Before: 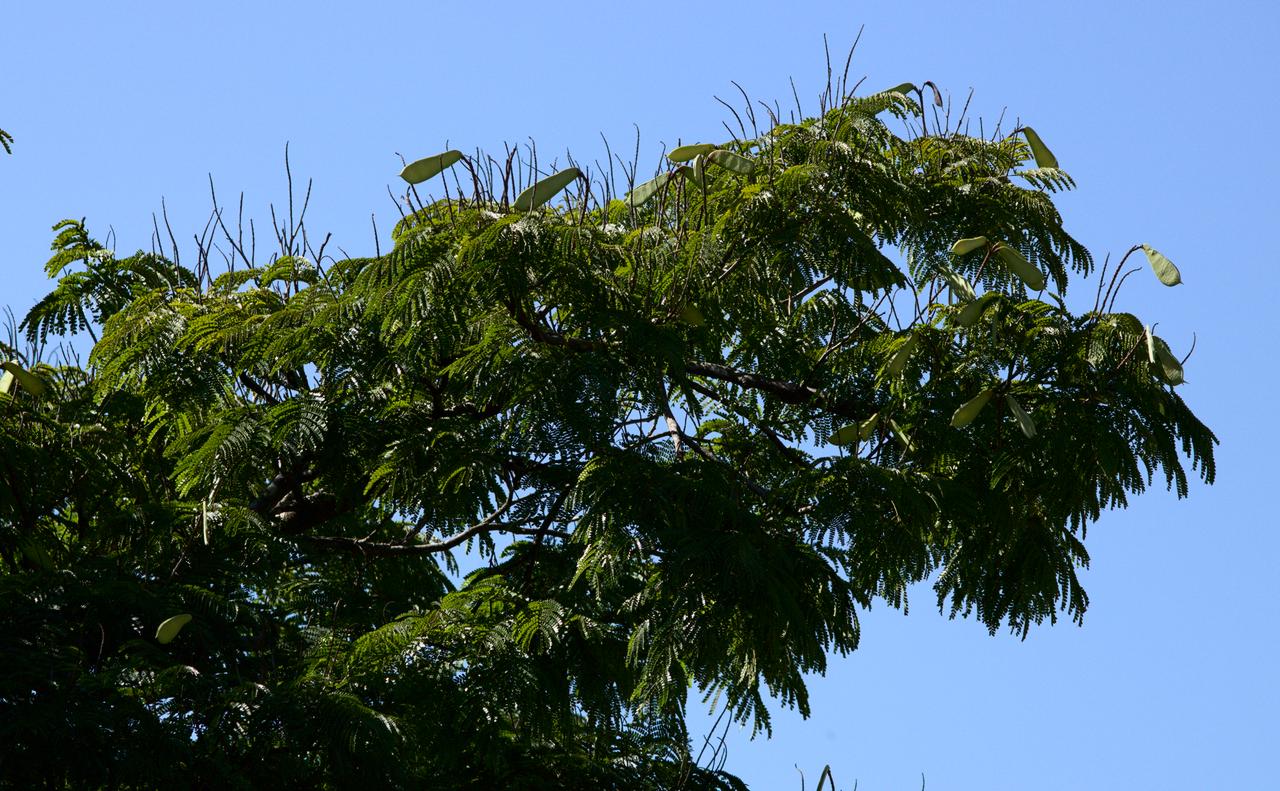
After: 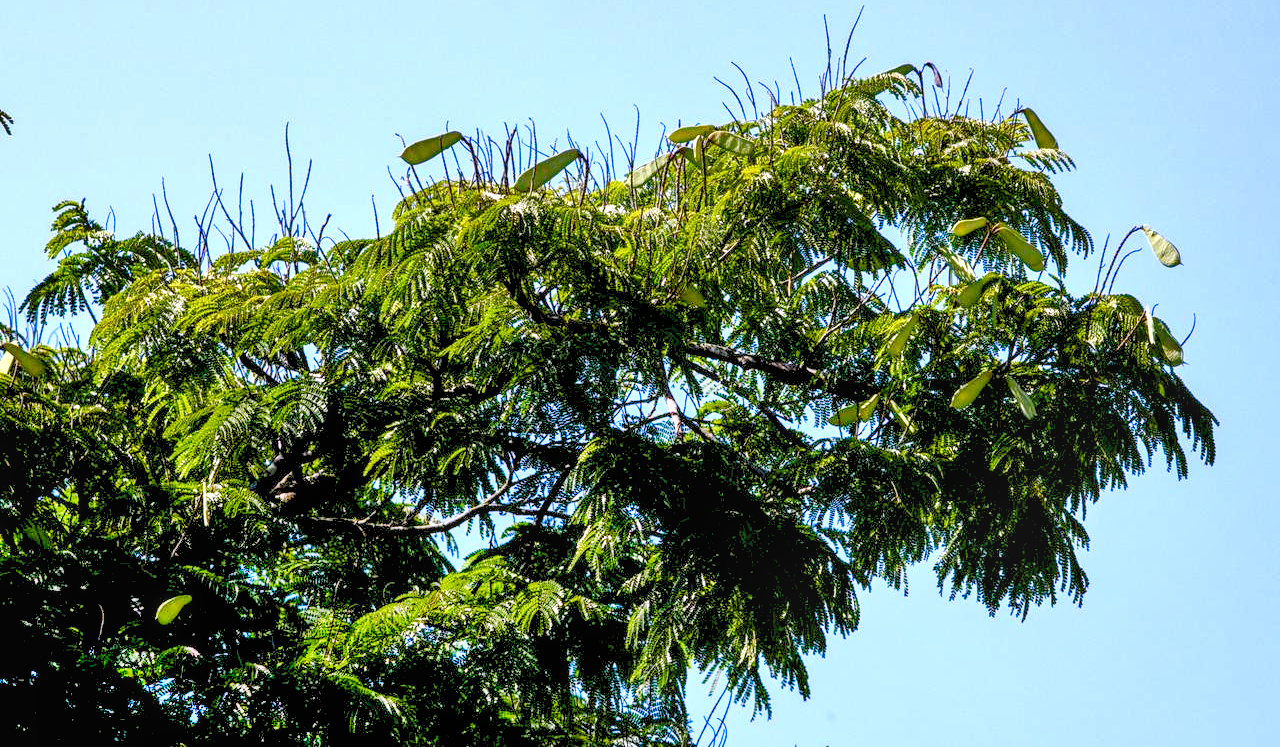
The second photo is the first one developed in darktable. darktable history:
shadows and highlights: highlights color adjustment 0%, low approximation 0.01, soften with gaussian
exposure: black level correction 0, exposure 0.7 EV, compensate exposure bias true, compensate highlight preservation false
white balance: red 1.05, blue 1.072
color balance rgb: perceptual saturation grading › global saturation 20%, perceptual saturation grading › highlights -25%, perceptual saturation grading › shadows 50%
levels: levels [0.072, 0.414, 0.976]
crop and rotate: top 2.479%, bottom 3.018%
rotate and perspective: crop left 0, crop top 0
local contrast: highlights 61%, detail 143%, midtone range 0.428
